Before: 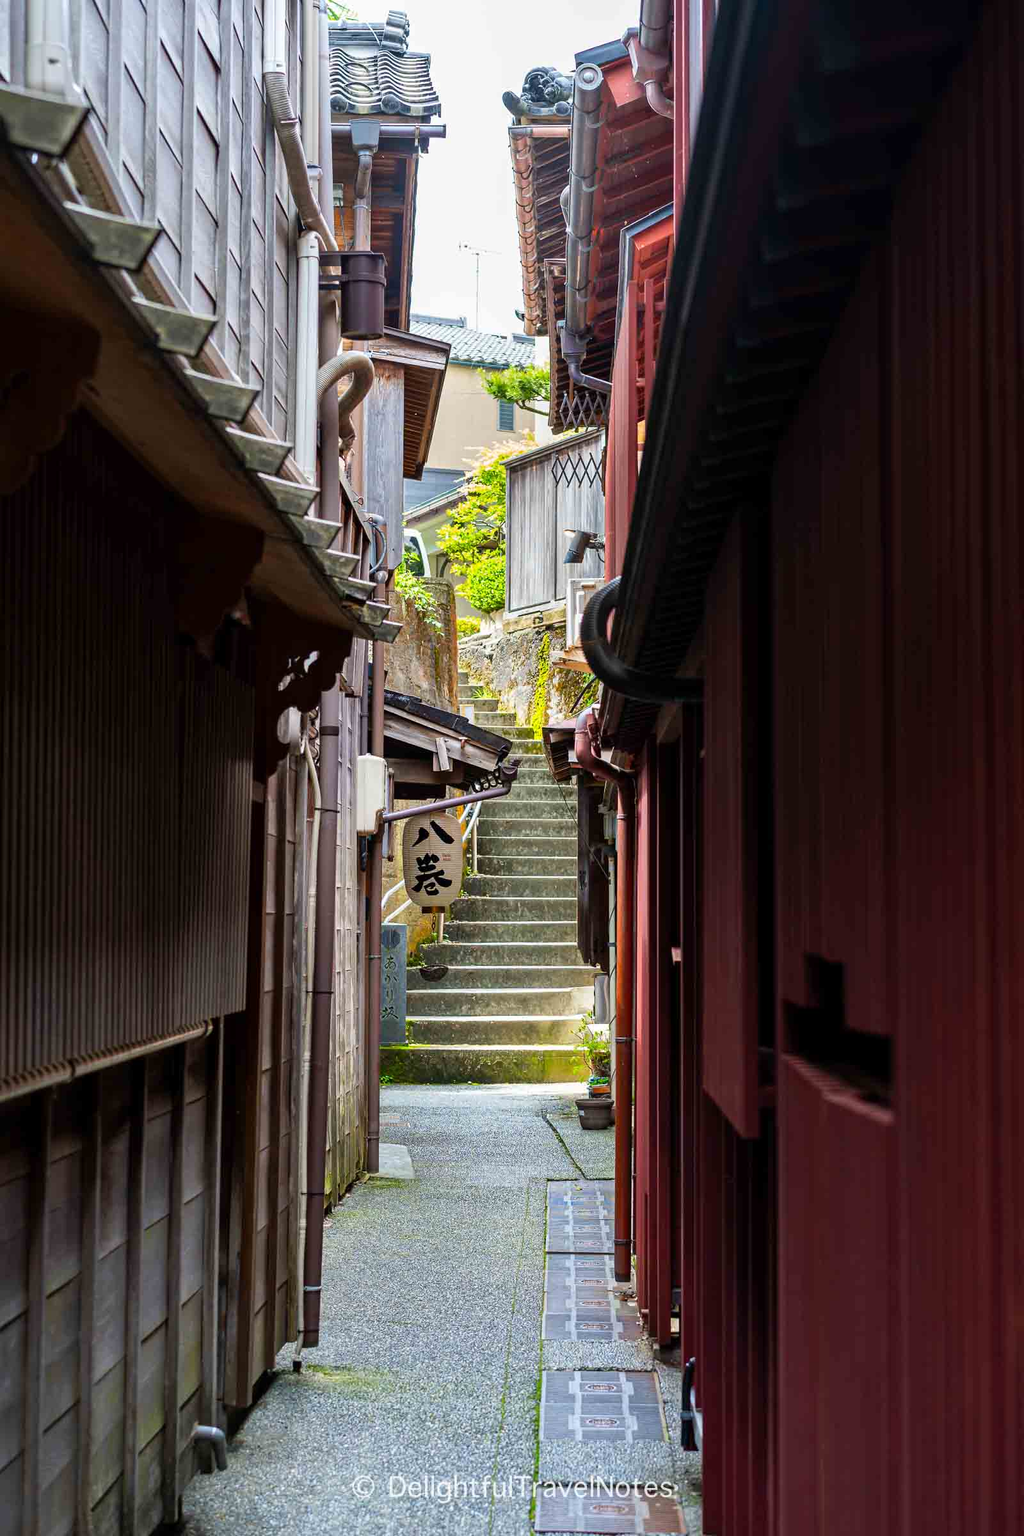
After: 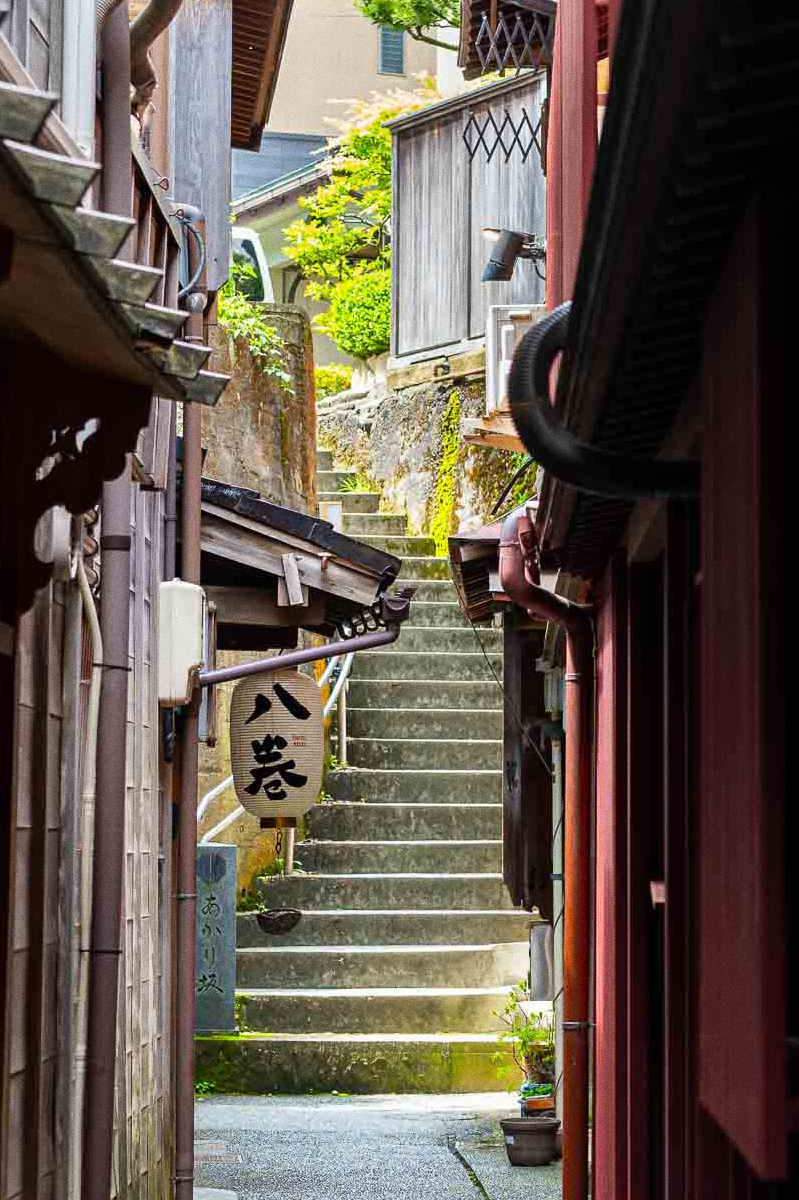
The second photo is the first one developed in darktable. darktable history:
grain: coarseness 0.09 ISO
crop: left 25%, top 25%, right 25%, bottom 25%
